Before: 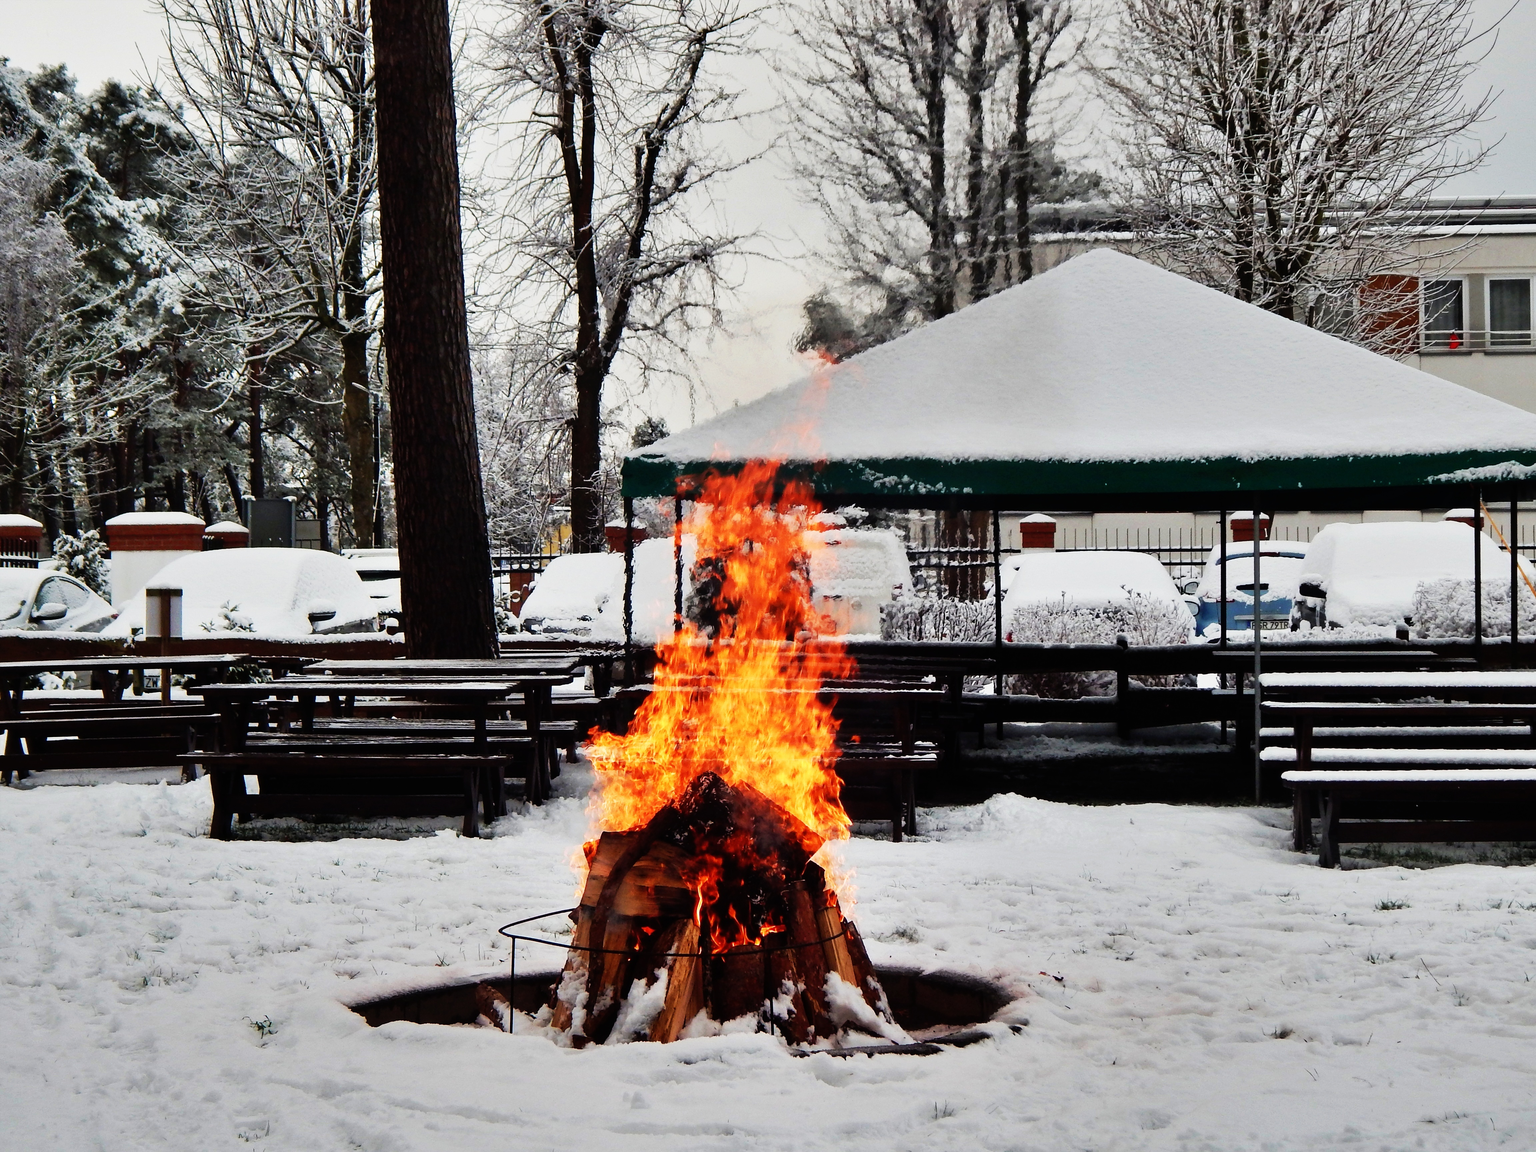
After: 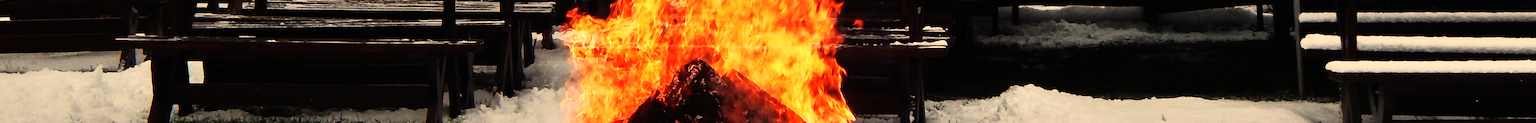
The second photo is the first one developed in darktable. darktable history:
crop and rotate: top 59.084%, bottom 30.916%
rotate and perspective: rotation 0.215°, lens shift (vertical) -0.139, crop left 0.069, crop right 0.939, crop top 0.002, crop bottom 0.996
white balance: red 1.123, blue 0.83
